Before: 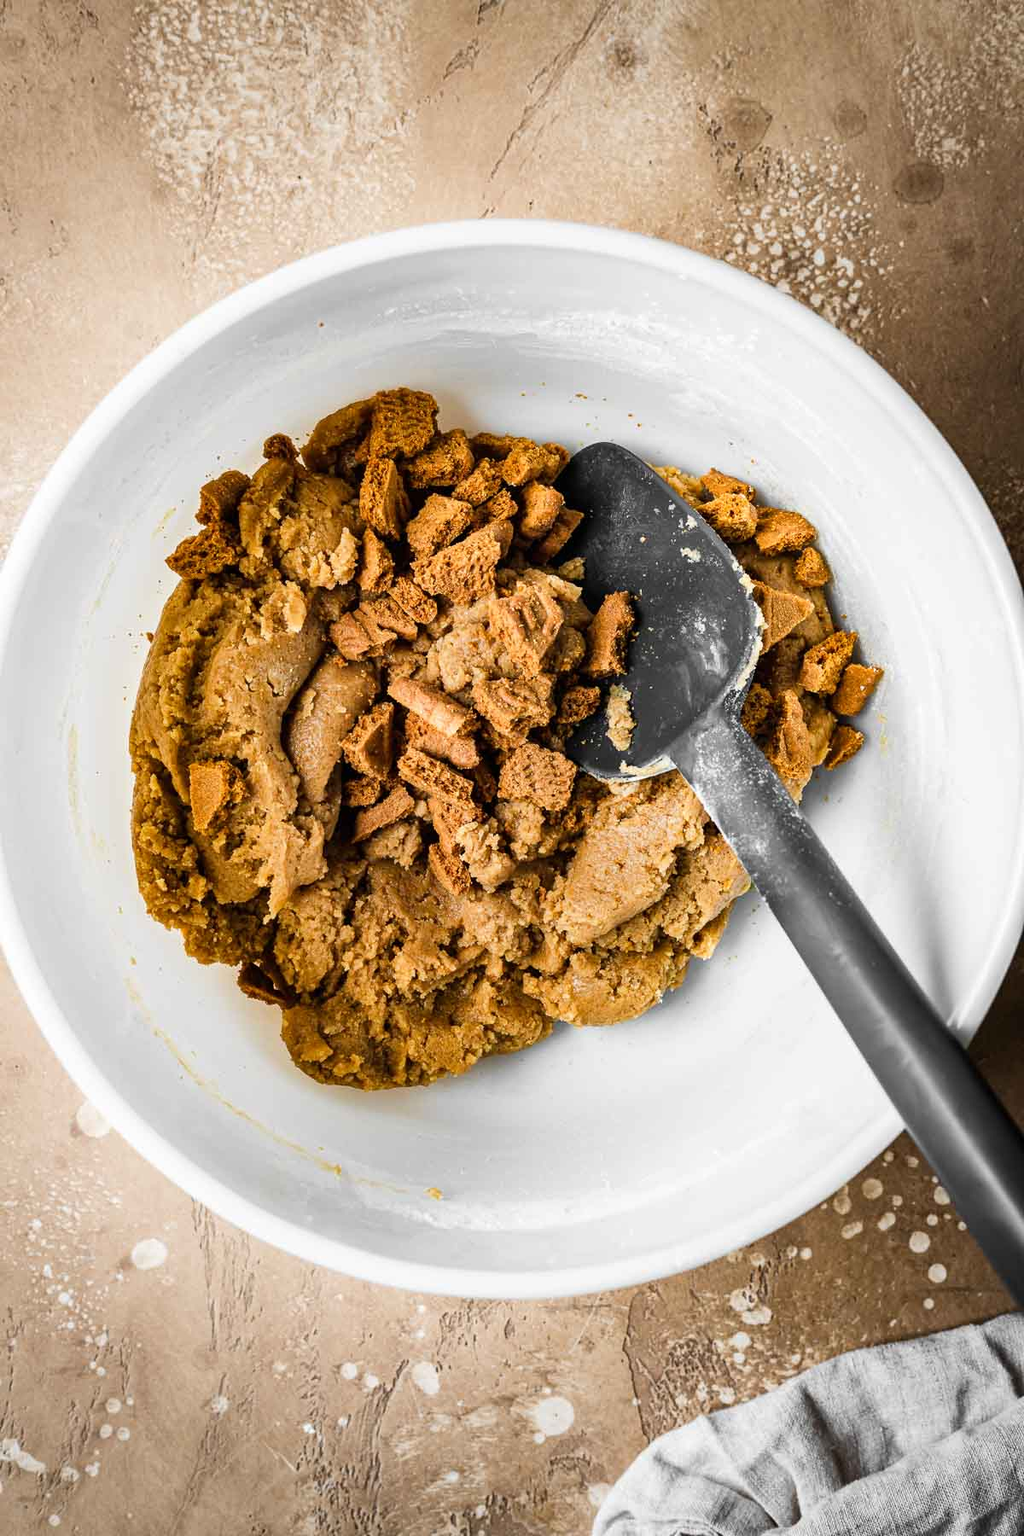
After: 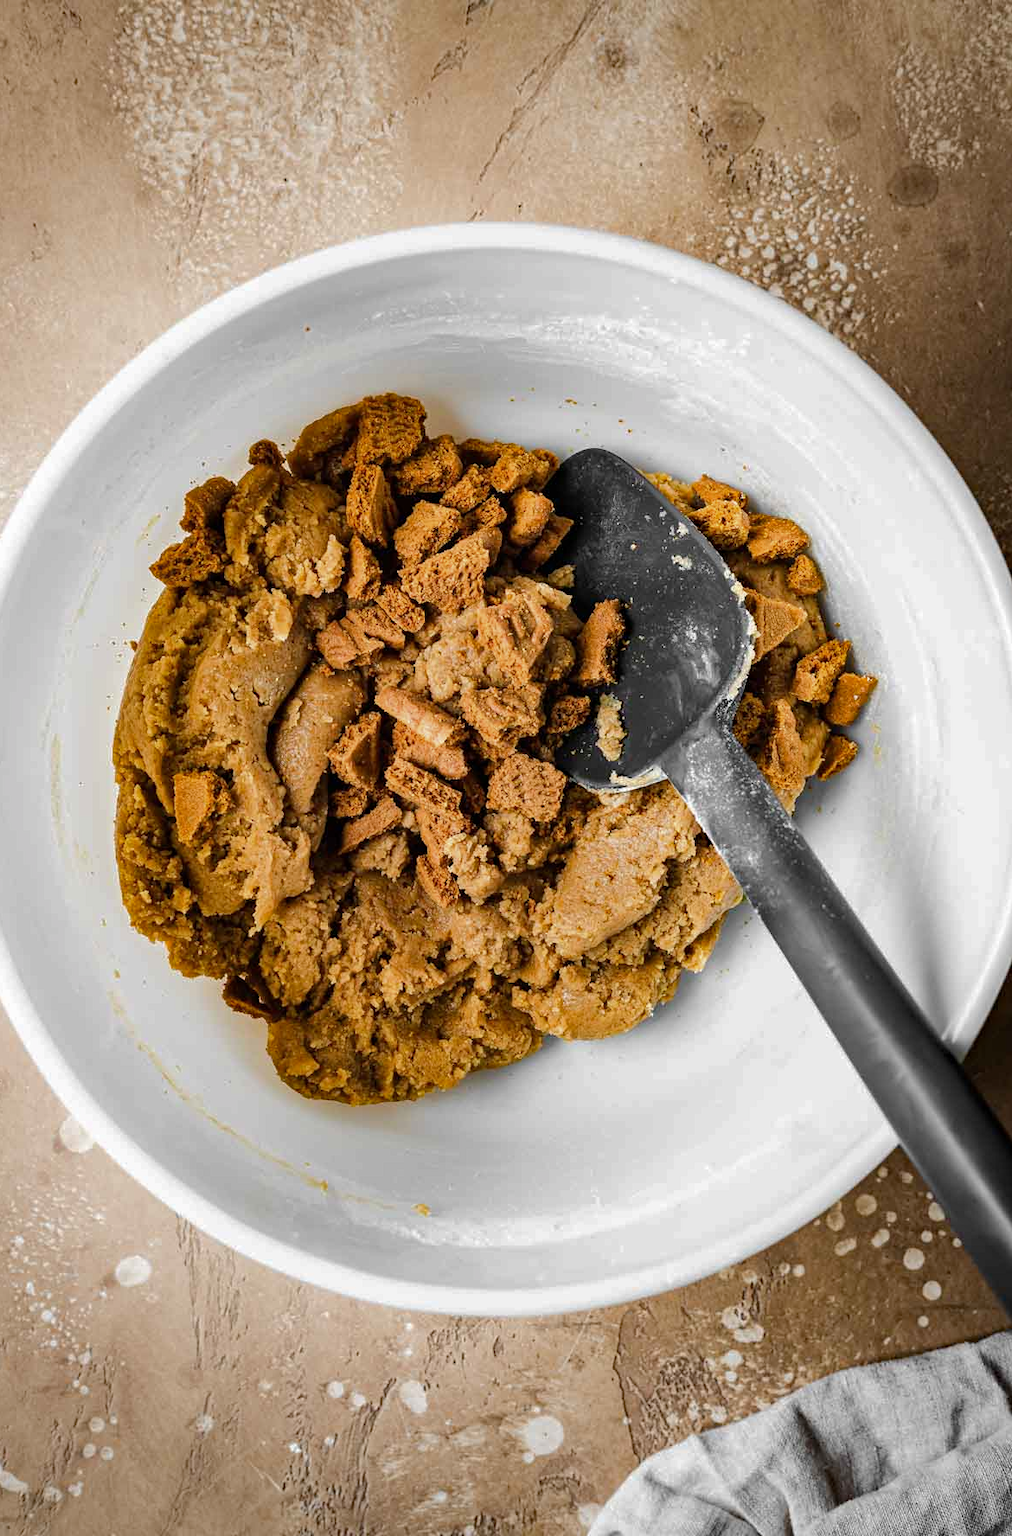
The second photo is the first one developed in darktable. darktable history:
rgb curve: curves: ch0 [(0, 0) (0.175, 0.154) (0.785, 0.663) (1, 1)]
haze removal: adaptive false
crop and rotate: left 1.774%, right 0.633%, bottom 1.28%
